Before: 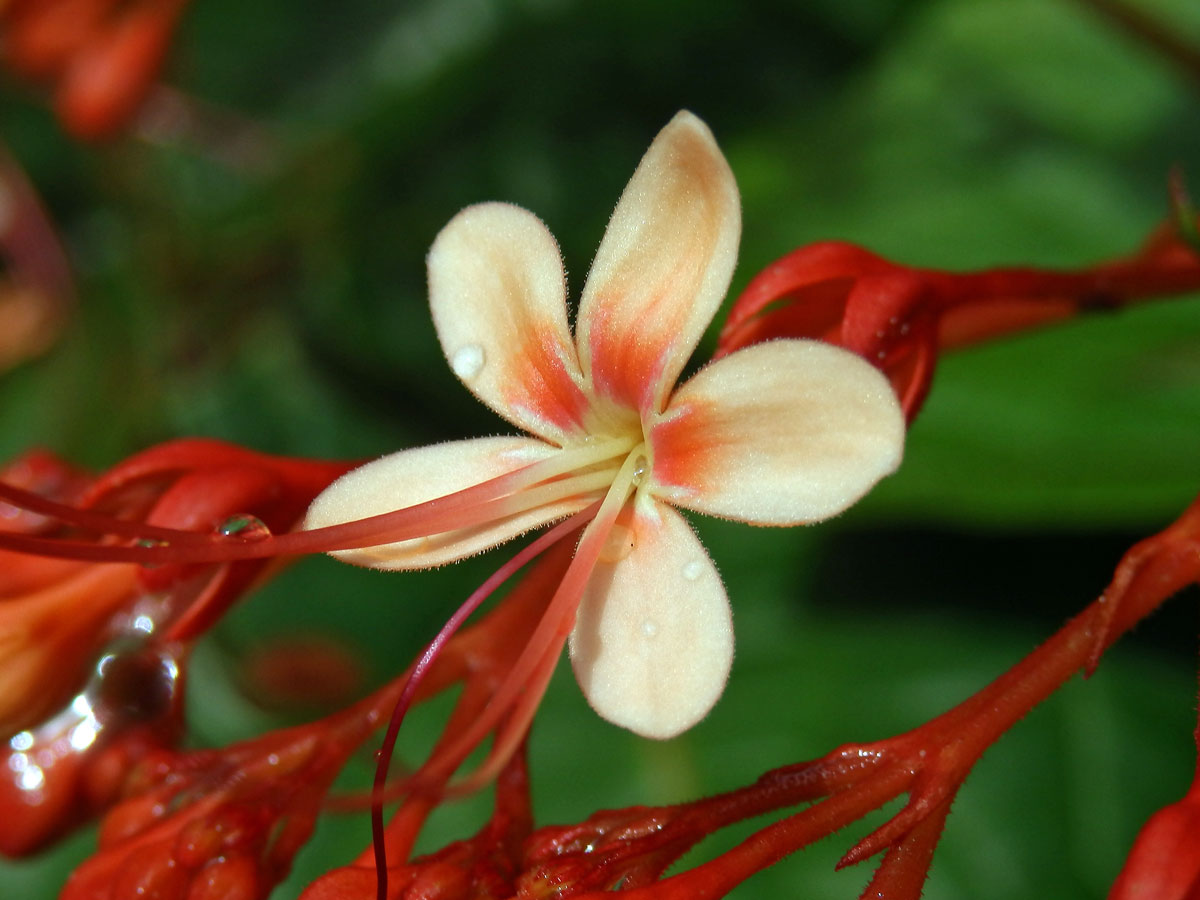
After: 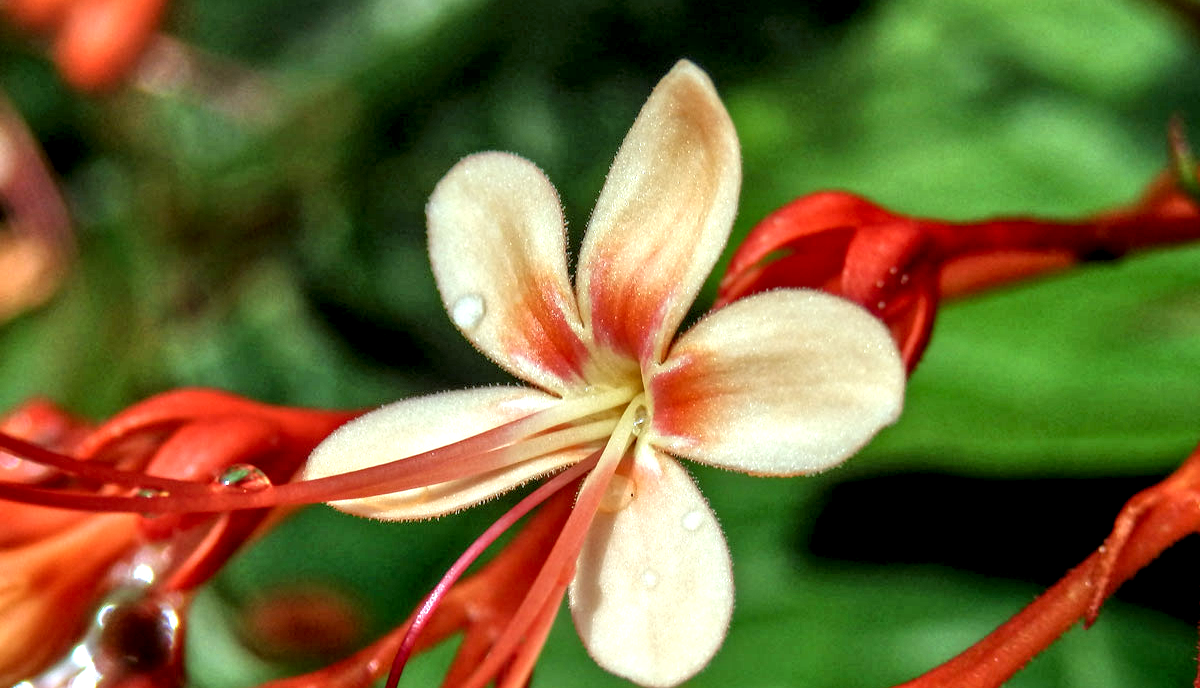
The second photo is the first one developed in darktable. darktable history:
local contrast: highlights 17%, detail 185%
levels: white 99.89%
crop: top 5.625%, bottom 17.852%
tone equalizer: -7 EV 0.164 EV, -6 EV 0.632 EV, -5 EV 1.13 EV, -4 EV 1.37 EV, -3 EV 1.17 EV, -2 EV 0.6 EV, -1 EV 0.157 EV, mask exposure compensation -0.486 EV
